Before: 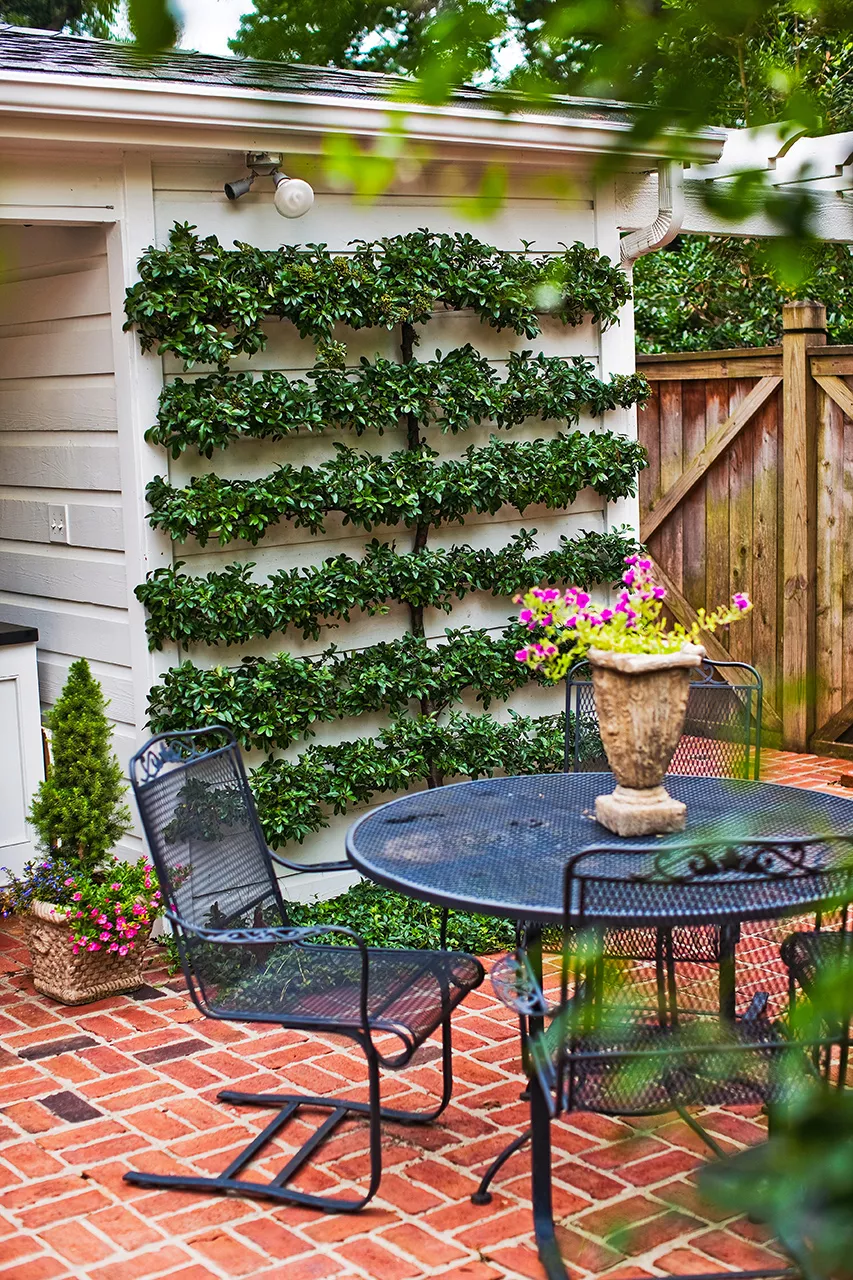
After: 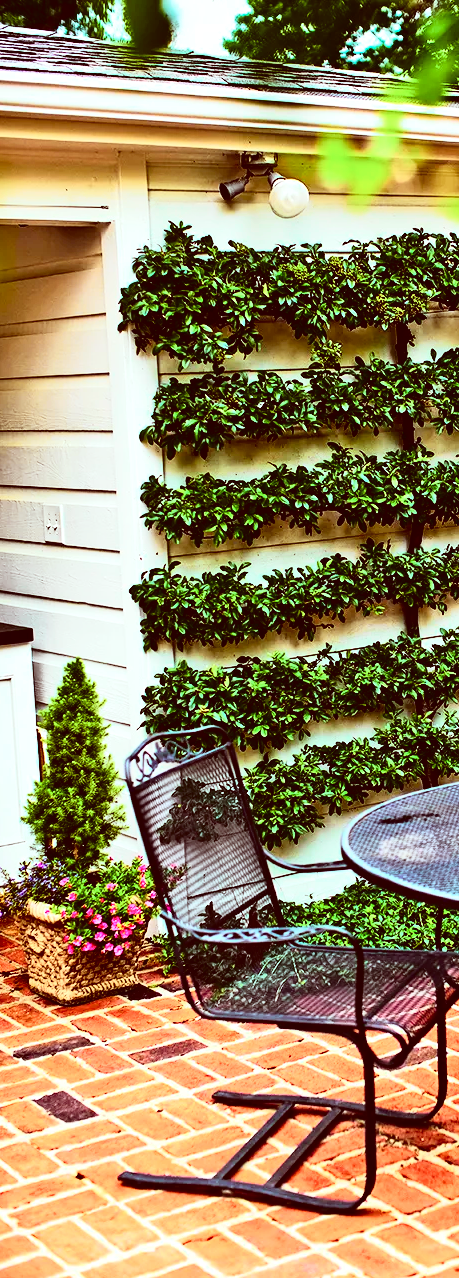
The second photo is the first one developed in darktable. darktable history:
tone curve: curves: ch0 [(0, 0.022) (0.177, 0.086) (0.392, 0.438) (0.704, 0.844) (0.858, 0.938) (1, 0.981)]; ch1 [(0, 0) (0.402, 0.36) (0.476, 0.456) (0.498, 0.501) (0.518, 0.521) (0.58, 0.598) (0.619, 0.65) (0.692, 0.737) (1, 1)]; ch2 [(0, 0) (0.415, 0.438) (0.483, 0.499) (0.503, 0.507) (0.526, 0.537) (0.563, 0.624) (0.626, 0.714) (0.699, 0.753) (0.997, 0.858)], color space Lab, independent channels
color correction: highlights a* -7.23, highlights b* -0.161, shadows a* 20.08, shadows b* 11.73
crop: left 0.587%, right 45.588%, bottom 0.086%
tone equalizer: -8 EV -0.75 EV, -7 EV -0.7 EV, -6 EV -0.6 EV, -5 EV -0.4 EV, -3 EV 0.4 EV, -2 EV 0.6 EV, -1 EV 0.7 EV, +0 EV 0.75 EV, edges refinement/feathering 500, mask exposure compensation -1.57 EV, preserve details no
